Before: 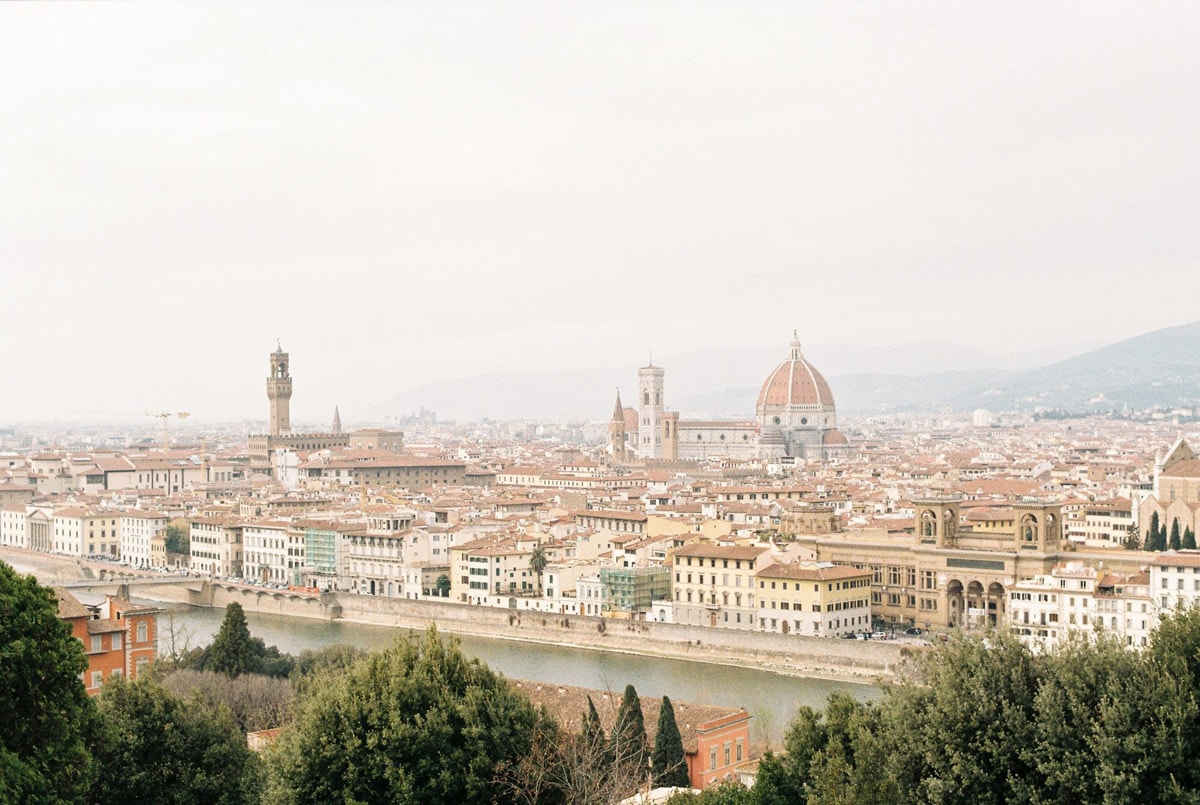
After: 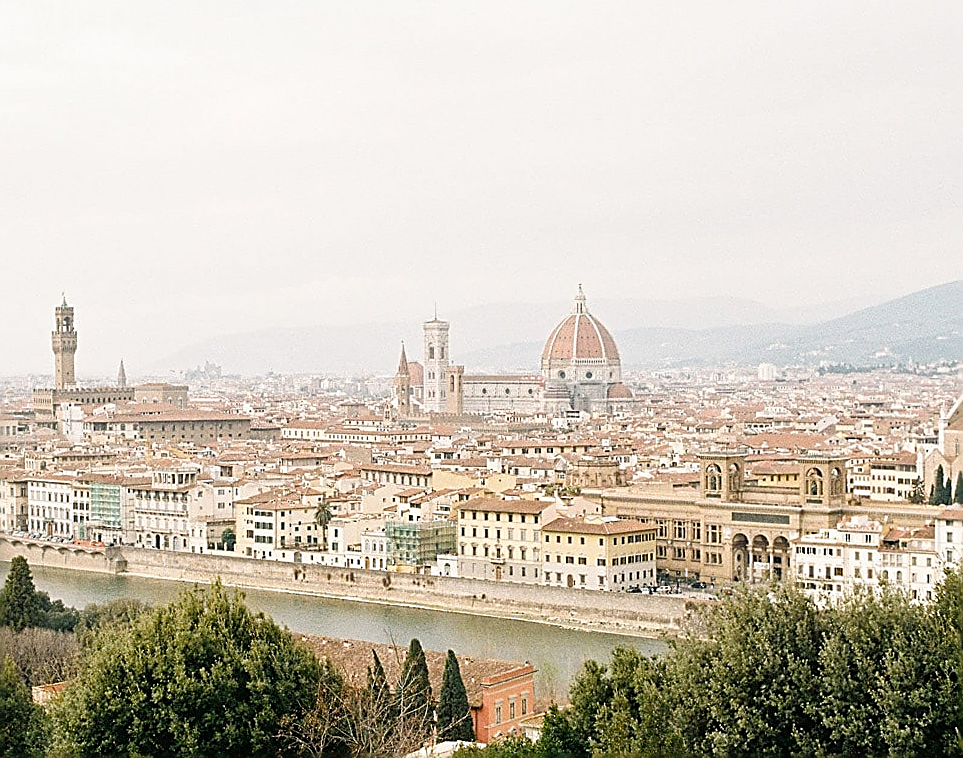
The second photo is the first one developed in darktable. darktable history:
sharpen: radius 1.685, amount 1.294
color balance rgb: perceptual saturation grading › global saturation 20%, perceptual saturation grading › highlights -25%, perceptual saturation grading › shadows 25%
crop and rotate: left 17.959%, top 5.771%, right 1.742%
